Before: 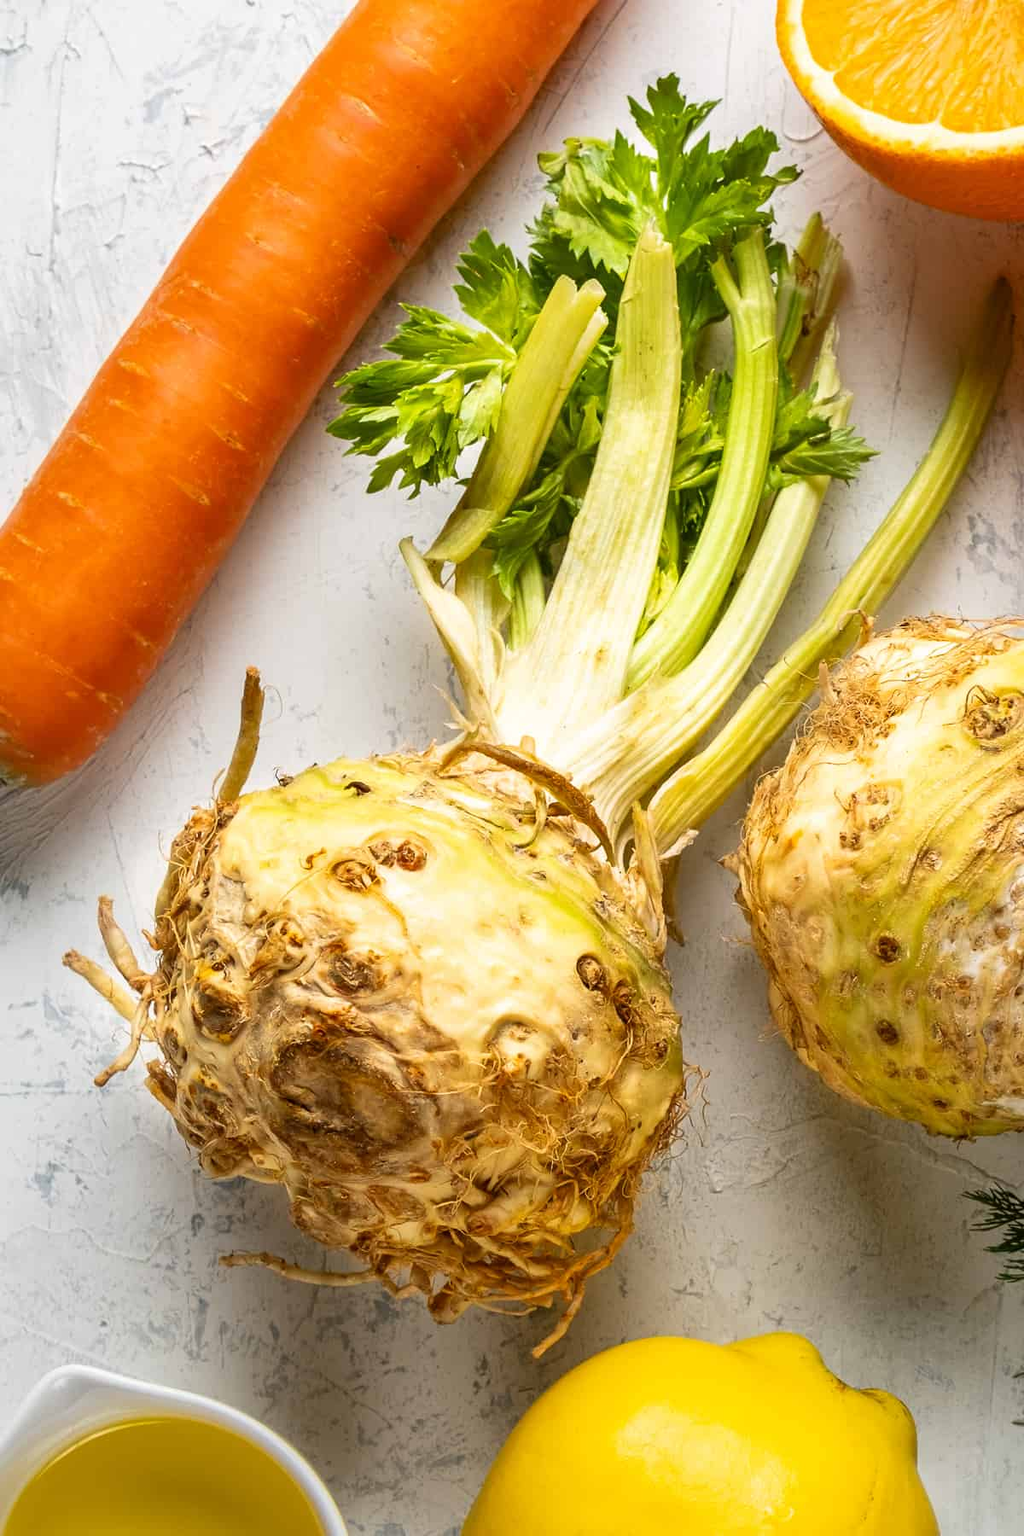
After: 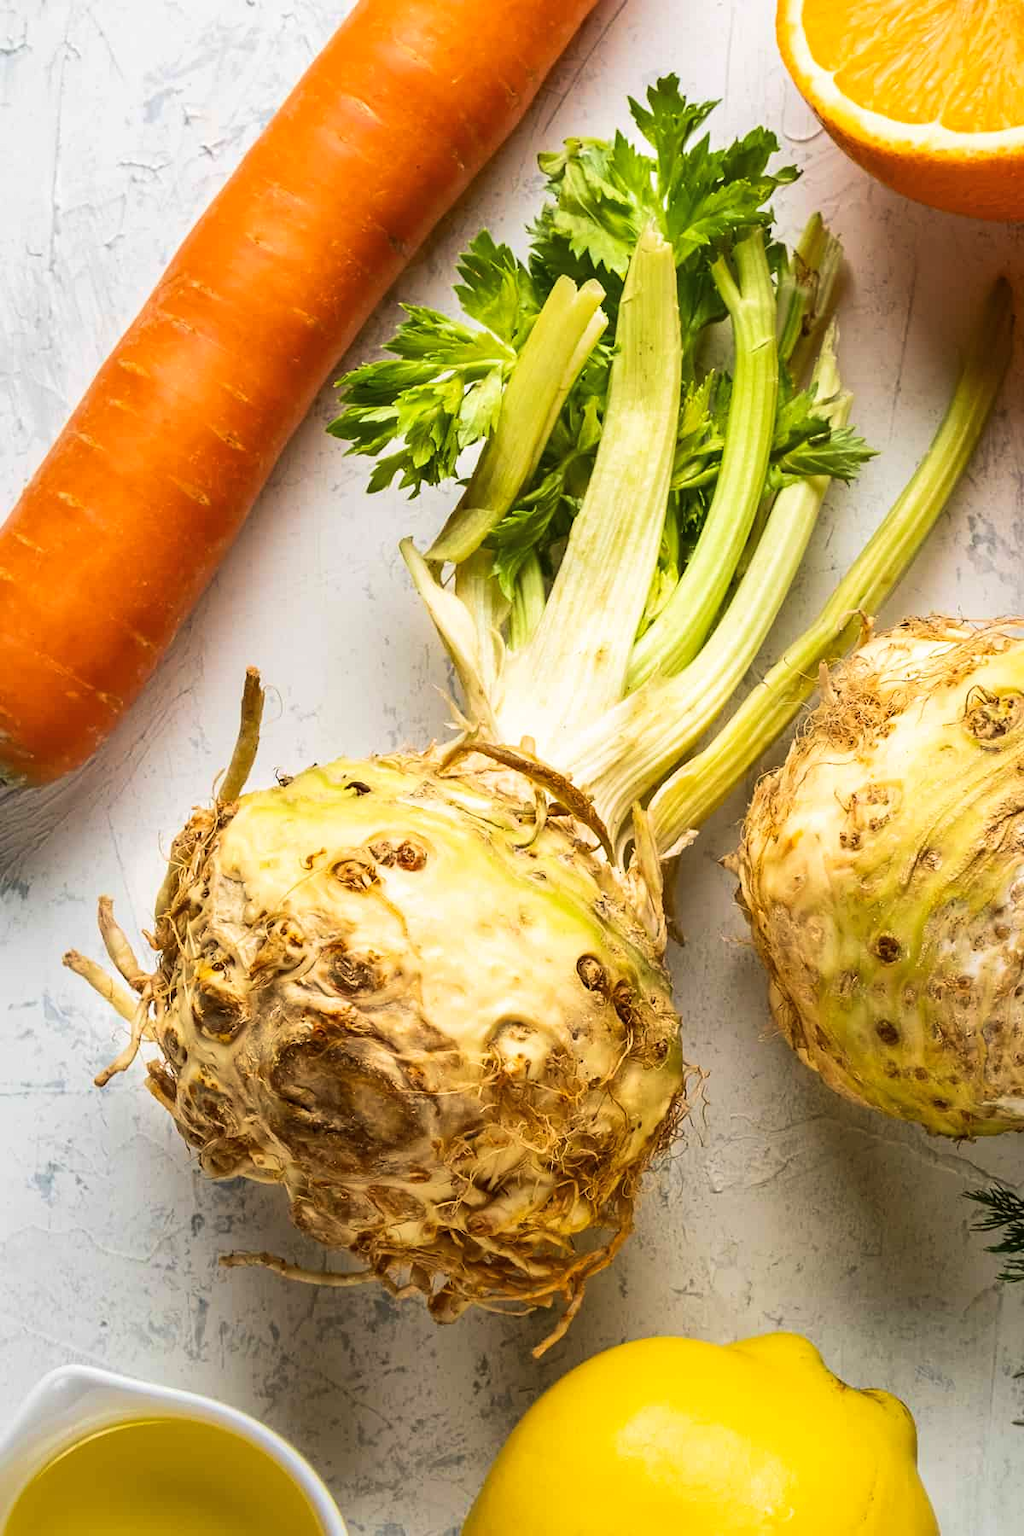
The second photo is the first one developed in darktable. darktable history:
velvia: on, module defaults
tone curve: curves: ch0 [(0, 0) (0.339, 0.306) (0.687, 0.706) (1, 1)], color space Lab, linked channels, preserve colors none
